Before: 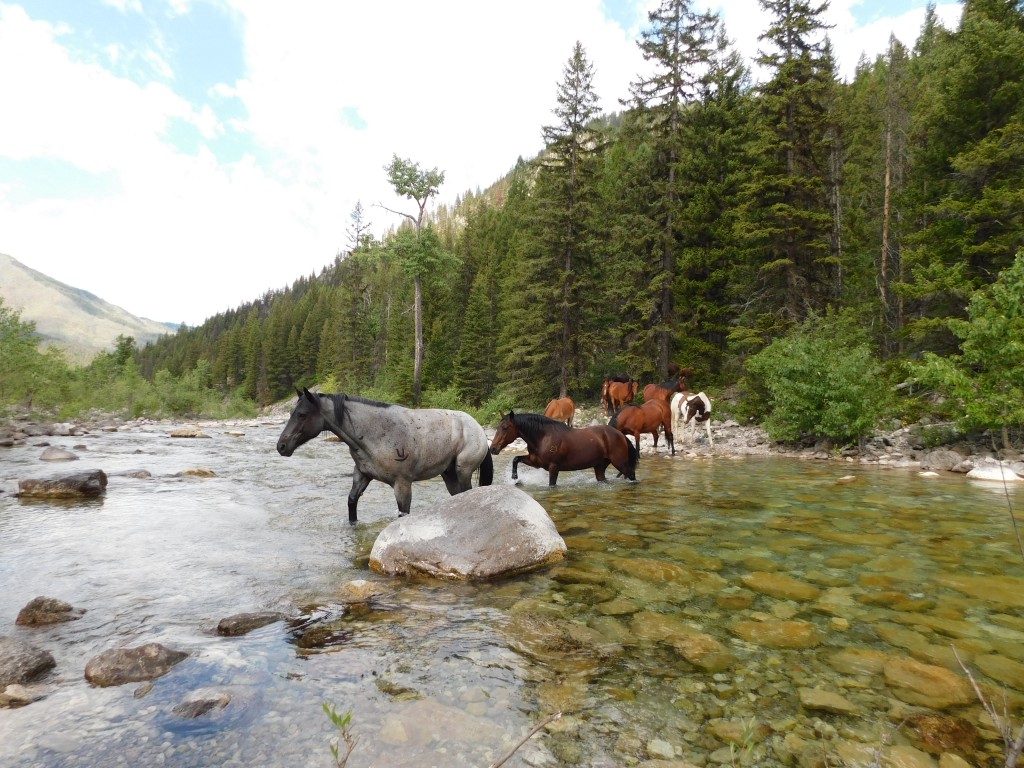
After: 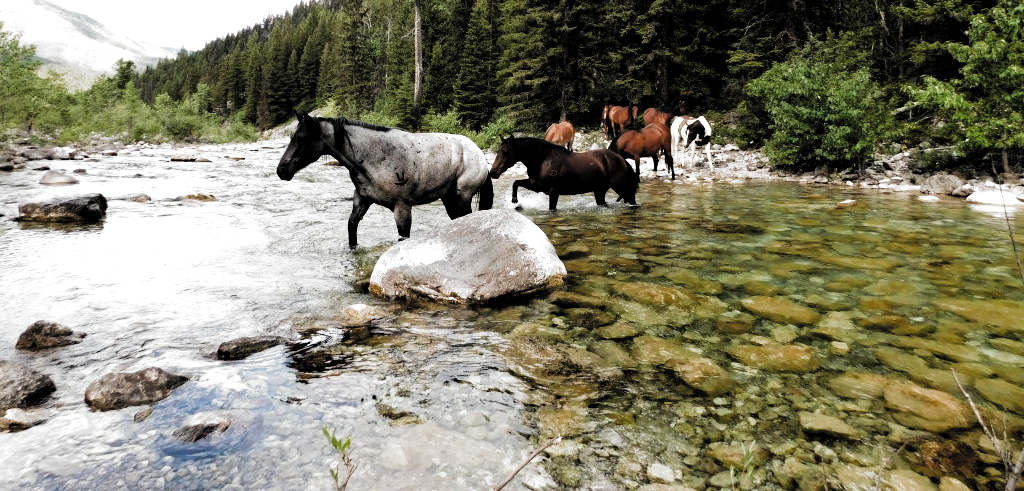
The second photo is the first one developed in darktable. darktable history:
haze removal: compatibility mode true, adaptive false
tone equalizer: -8 EV -0.421 EV, -7 EV -0.379 EV, -6 EV -0.301 EV, -5 EV -0.252 EV, -3 EV 0.206 EV, -2 EV 0.342 EV, -1 EV 0.411 EV, +0 EV 0.395 EV, edges refinement/feathering 500, mask exposure compensation -1.57 EV, preserve details no
crop and rotate: top 36.056%
filmic rgb: black relative exposure -3.61 EV, white relative exposure 2.14 EV, hardness 3.63, color science v5 (2021), contrast in shadows safe, contrast in highlights safe
